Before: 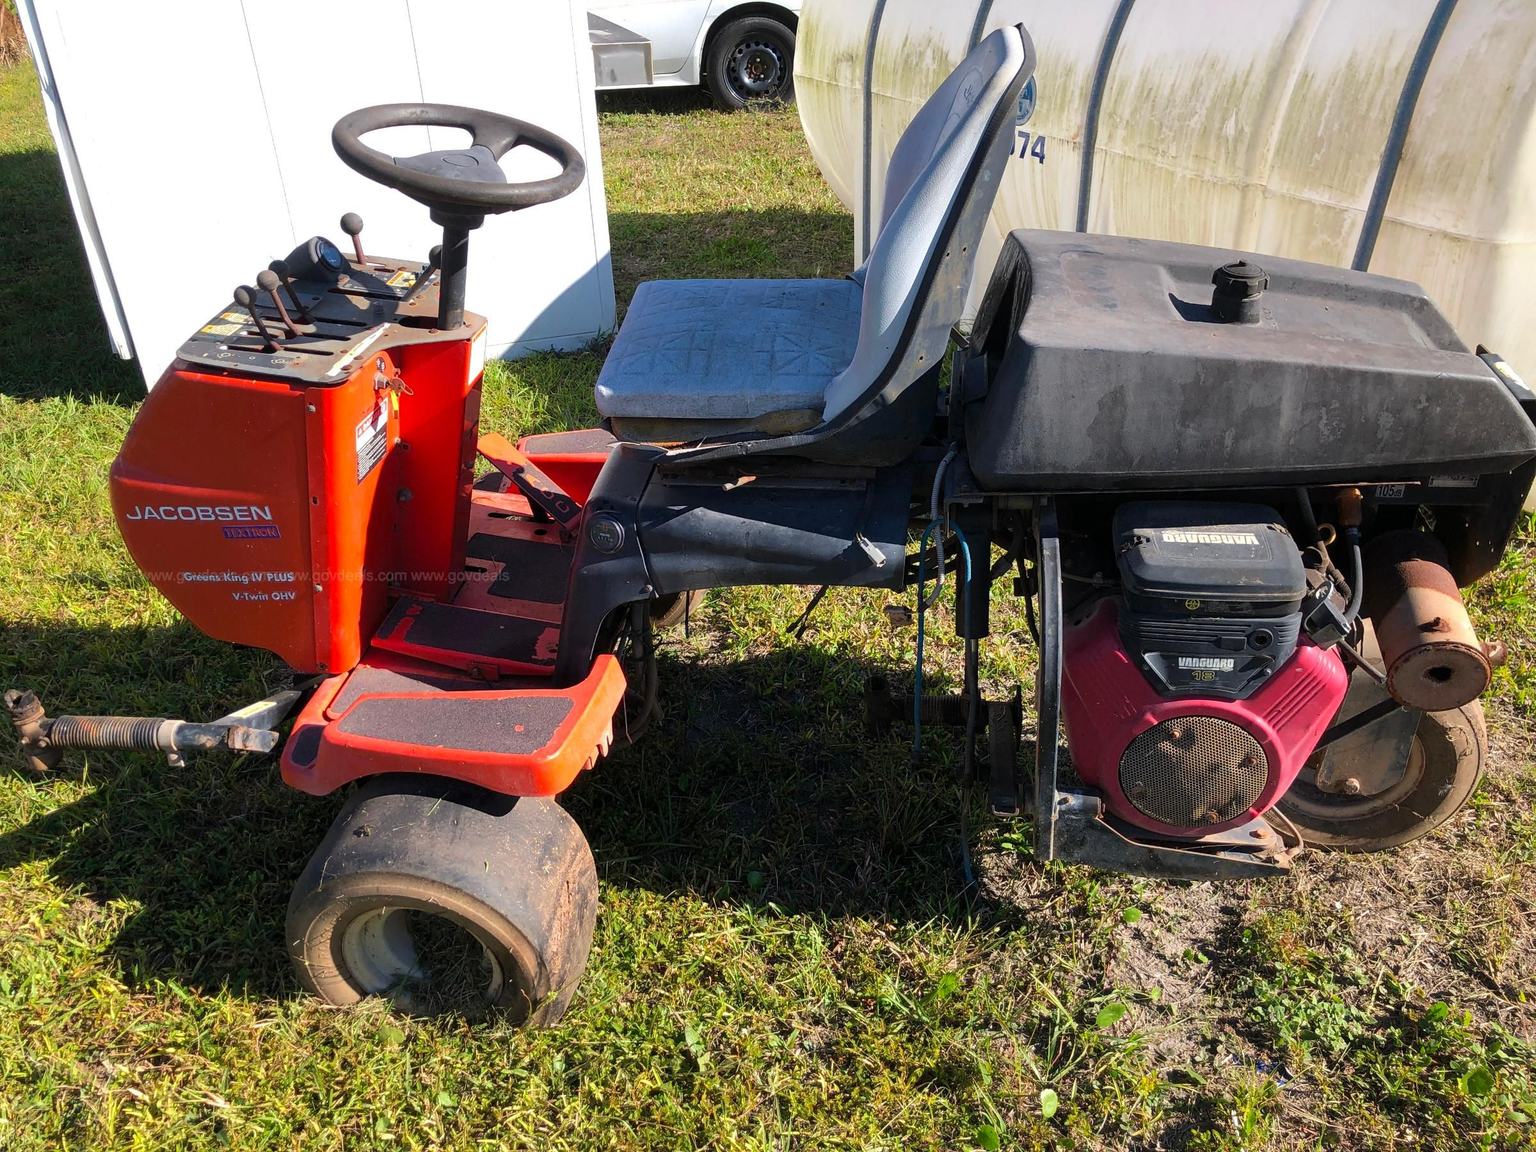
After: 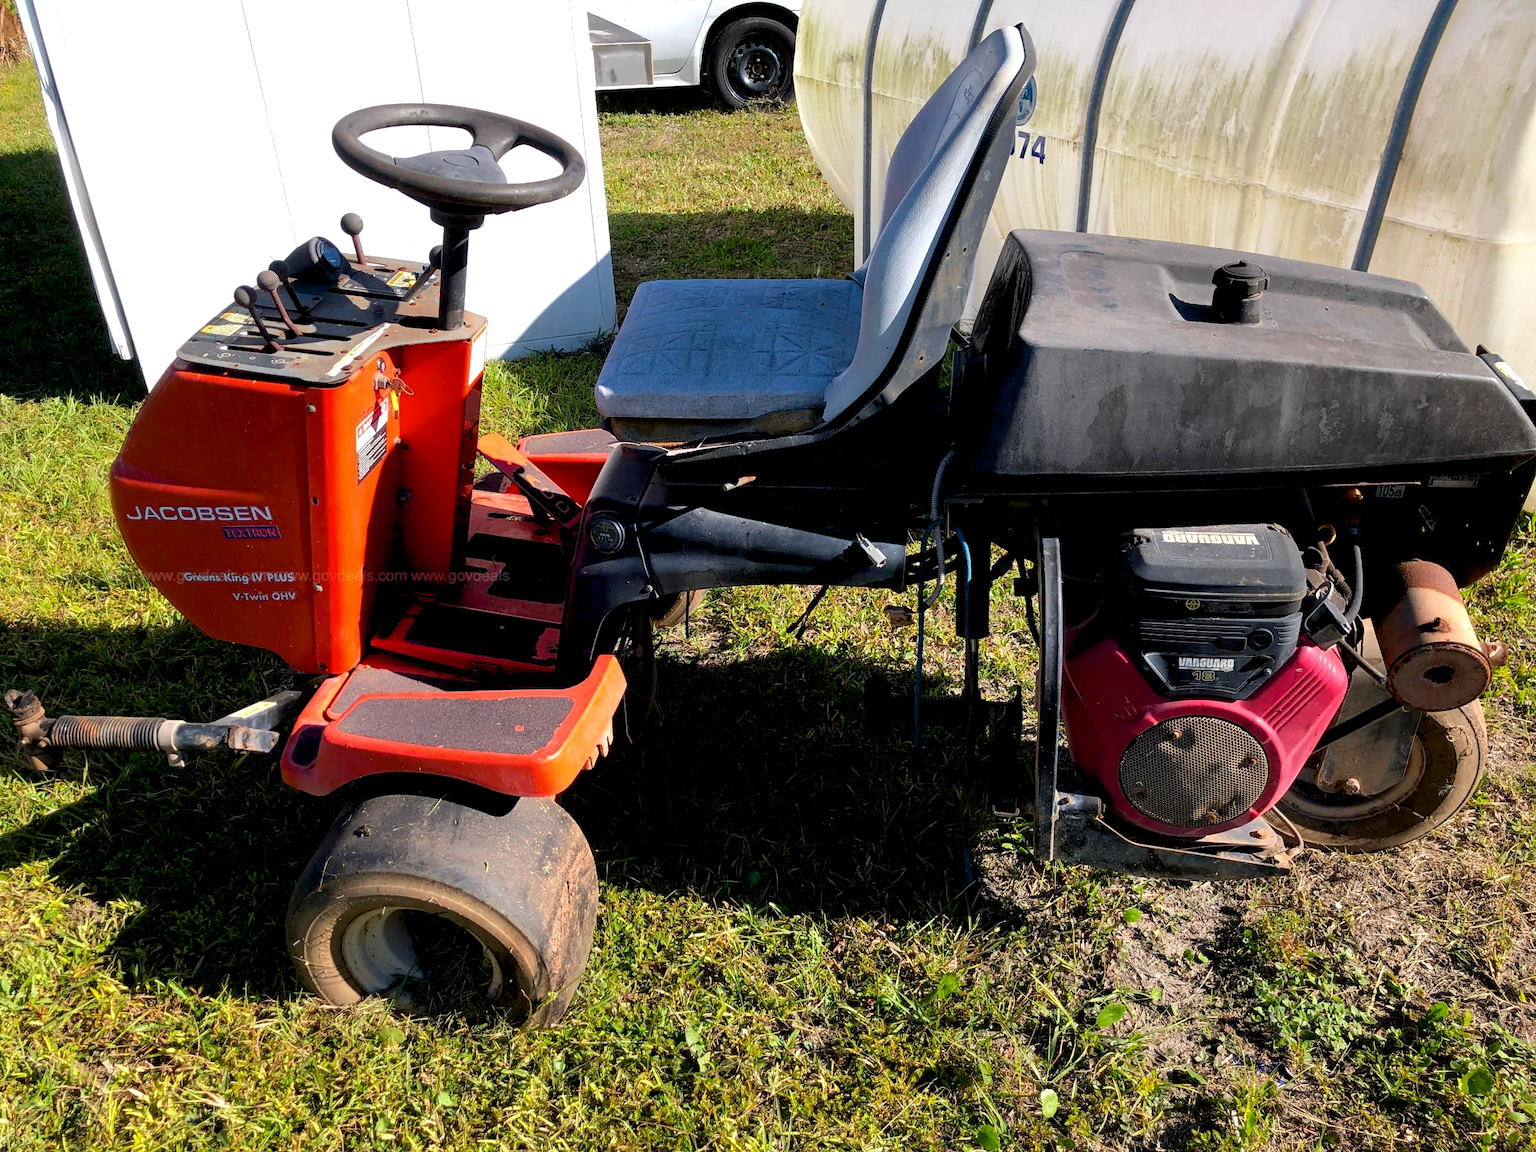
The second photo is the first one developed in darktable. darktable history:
color balance rgb: global offset › luminance -1.448%, perceptual saturation grading › global saturation 0.64%, contrast 5.051%
